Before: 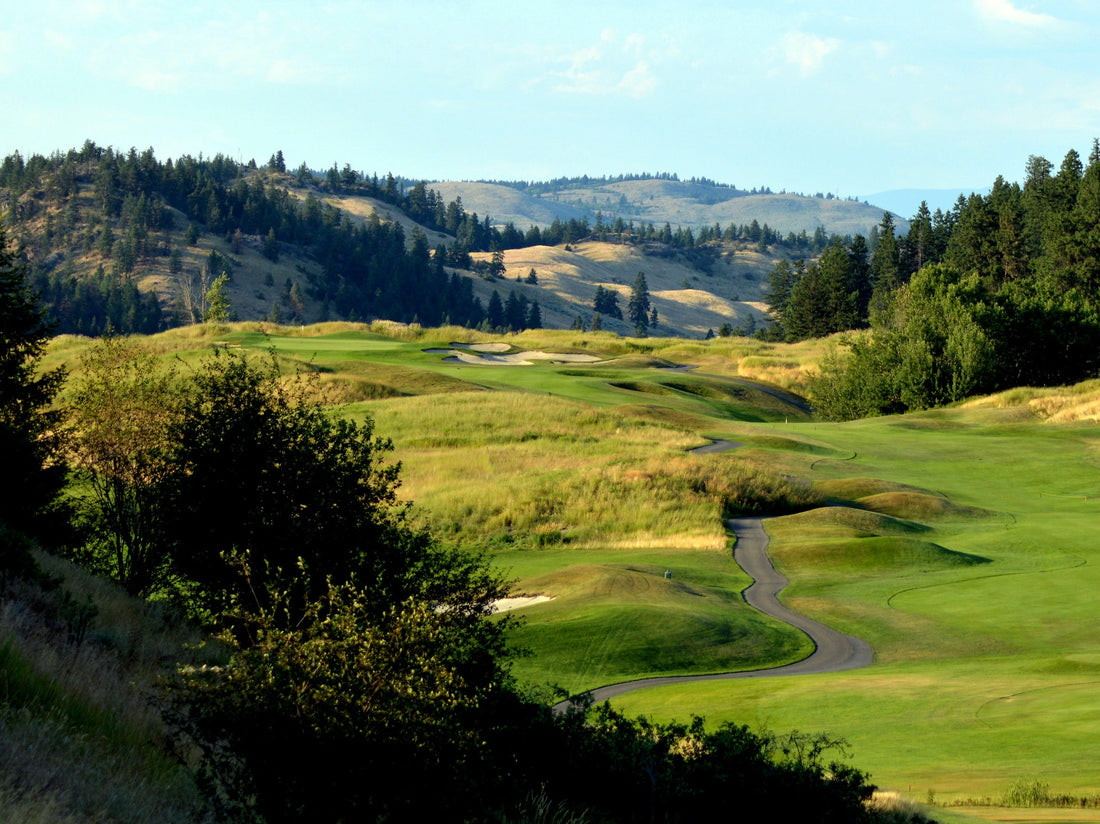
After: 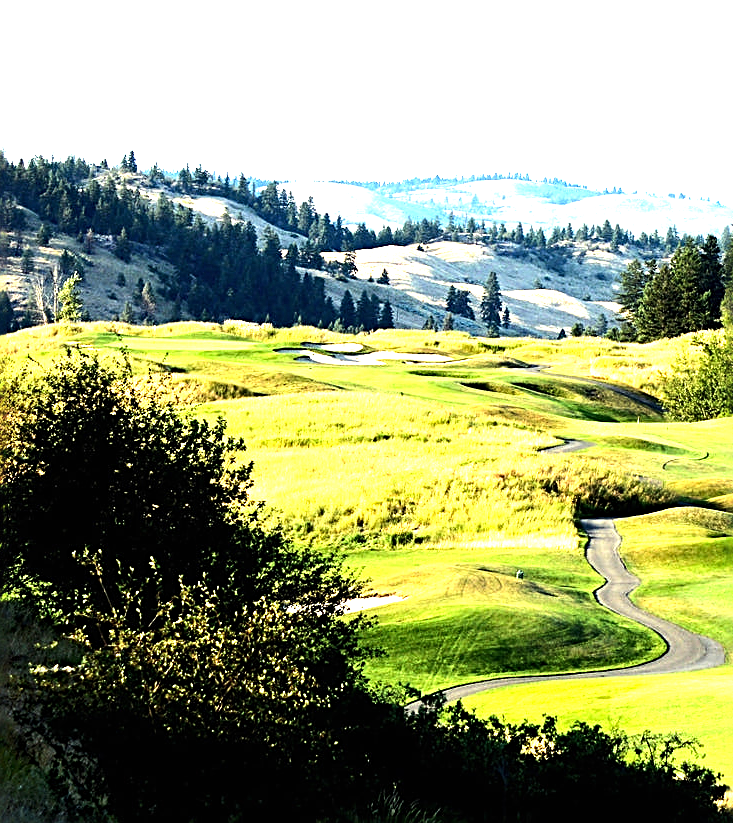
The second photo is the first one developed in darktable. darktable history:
sharpen: radius 2.584, amount 0.688
exposure: black level correction 0, exposure 1.2 EV, compensate highlight preservation false
tone equalizer: -8 EV -1.08 EV, -7 EV -1.01 EV, -6 EV -0.867 EV, -5 EV -0.578 EV, -3 EV 0.578 EV, -2 EV 0.867 EV, -1 EV 1.01 EV, +0 EV 1.08 EV, edges refinement/feathering 500, mask exposure compensation -1.57 EV, preserve details no
crop and rotate: left 13.537%, right 19.796%
